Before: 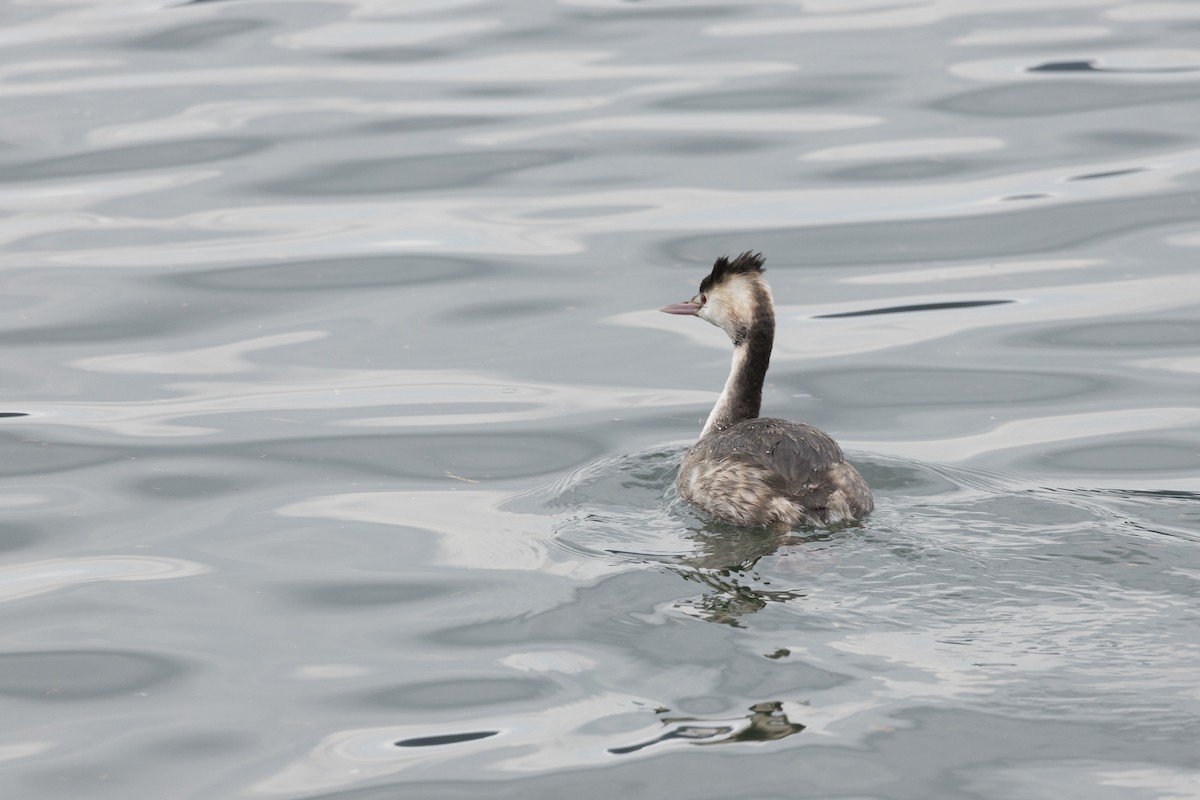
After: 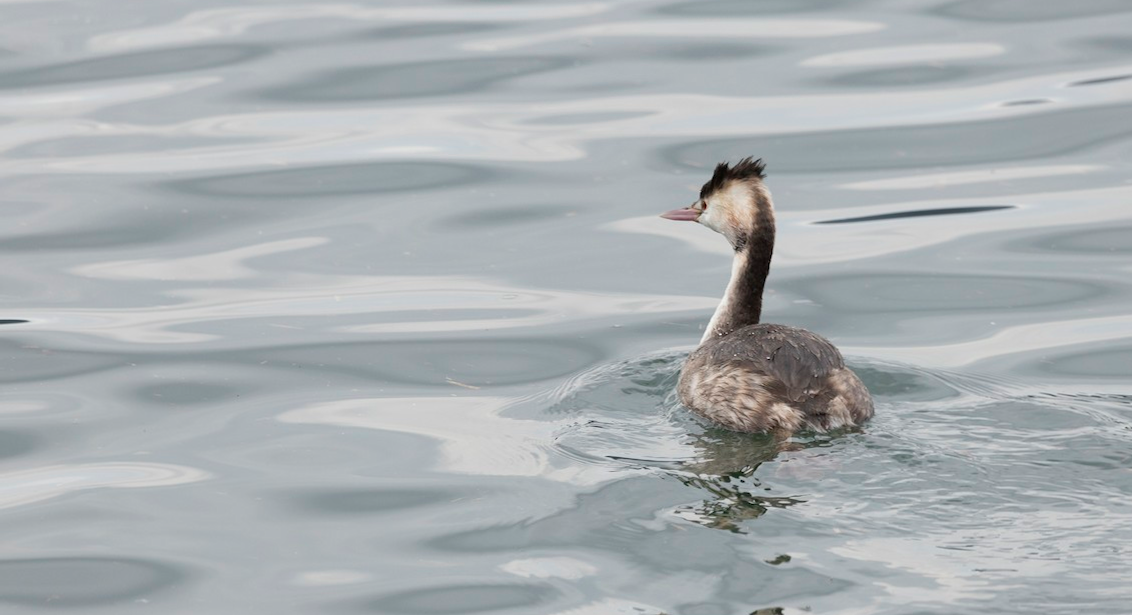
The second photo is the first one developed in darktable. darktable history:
contrast brightness saturation: contrast 0.042, saturation 0.065
crop and rotate: angle 0.063°, top 11.899%, right 5.719%, bottom 11.255%
levels: black 0.062%
